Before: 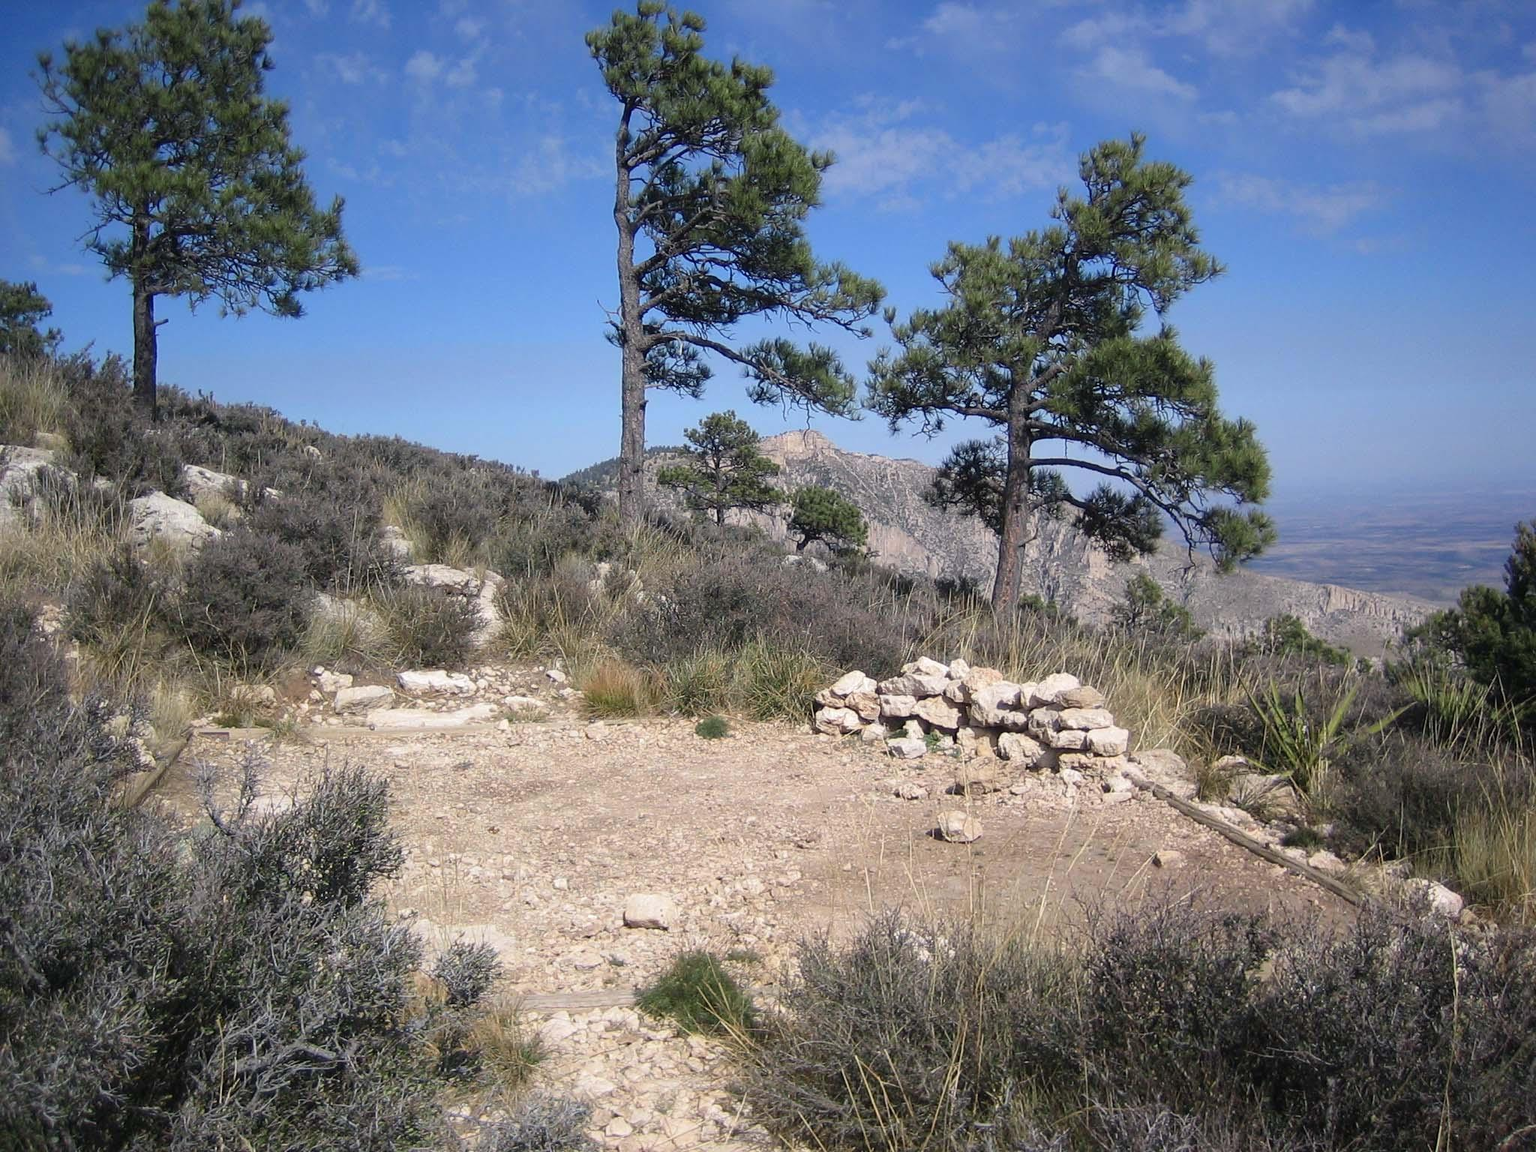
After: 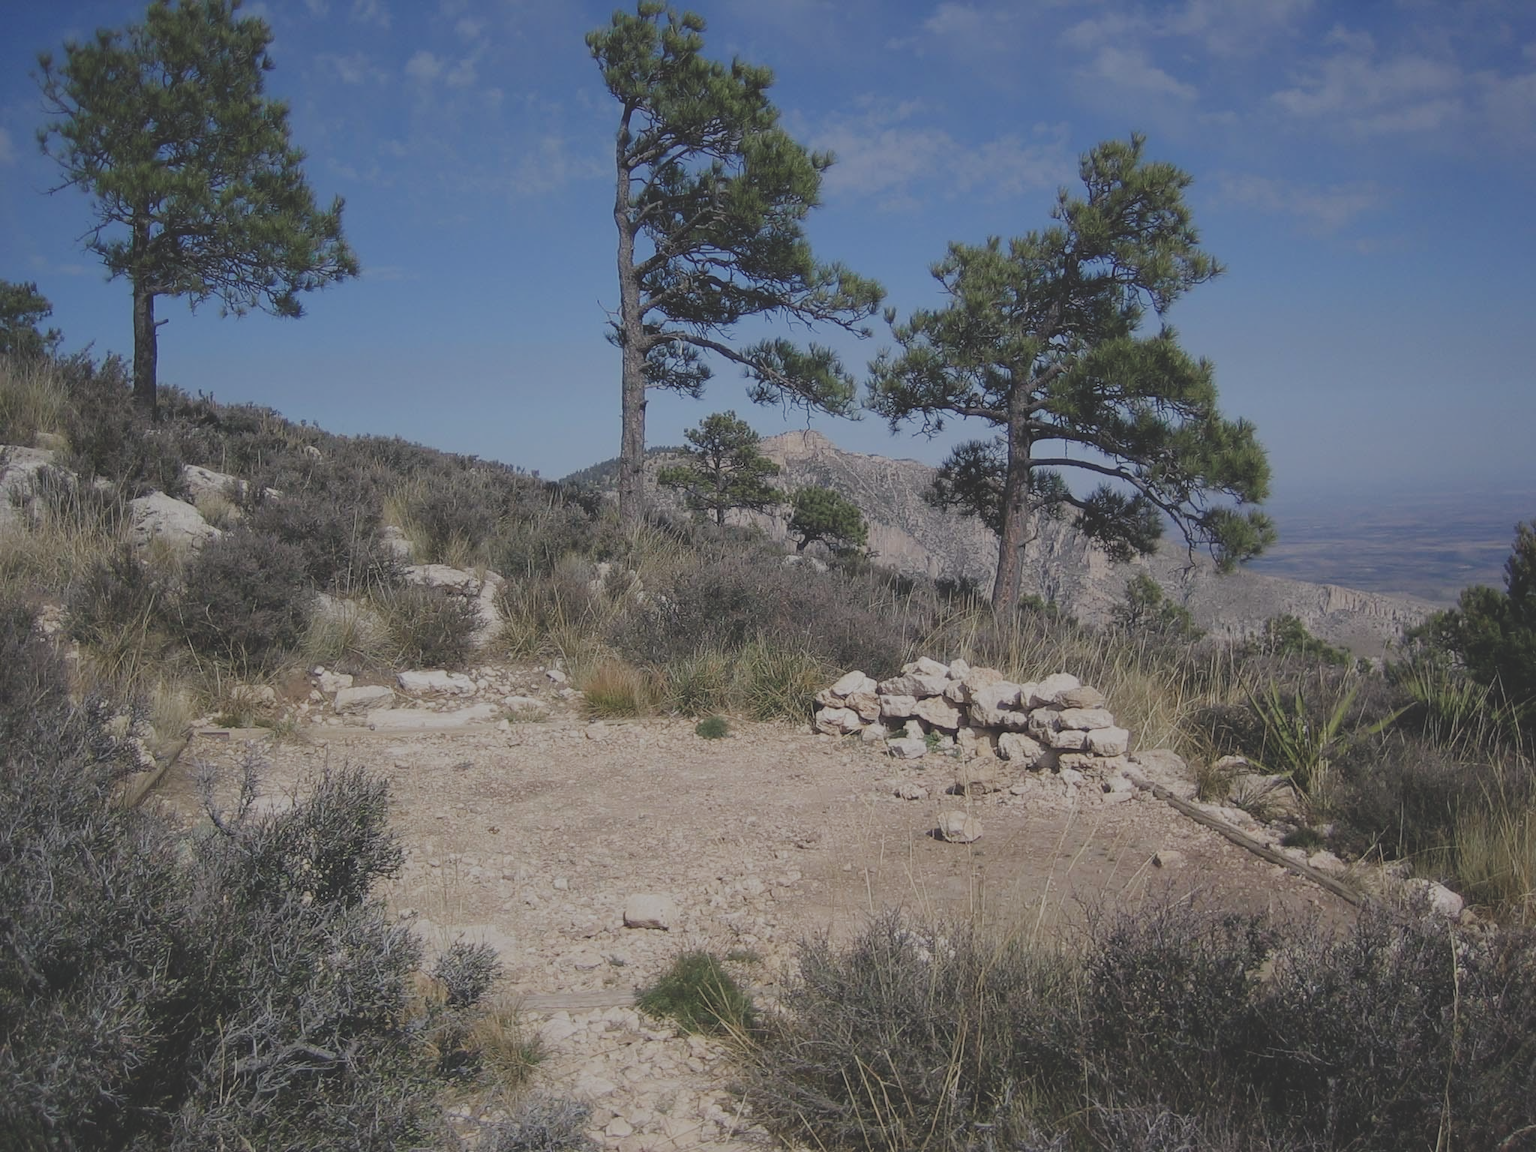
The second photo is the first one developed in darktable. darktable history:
color zones: curves: ch0 [(0.25, 0.5) (0.423, 0.5) (0.443, 0.5) (0.521, 0.756) (0.568, 0.5) (0.576, 0.5) (0.75, 0.5)]; ch1 [(0.25, 0.5) (0.423, 0.5) (0.443, 0.5) (0.539, 0.873) (0.624, 0.565) (0.631, 0.5) (0.75, 0.5)]
filmic rgb: middle gray luminance 30%, black relative exposure -9 EV, white relative exposure 7 EV, threshold 6 EV, target black luminance 0%, hardness 2.94, latitude 2.04%, contrast 0.963, highlights saturation mix 5%, shadows ↔ highlights balance 12.16%, add noise in highlights 0, preserve chrominance no, color science v3 (2019), use custom middle-gray values true, iterations of high-quality reconstruction 0, contrast in highlights soft, enable highlight reconstruction true
sharpen: radius 2.883, amount 0.868, threshold 47.523
exposure: black level correction -0.062, exposure -0.05 EV, compensate highlight preservation false
